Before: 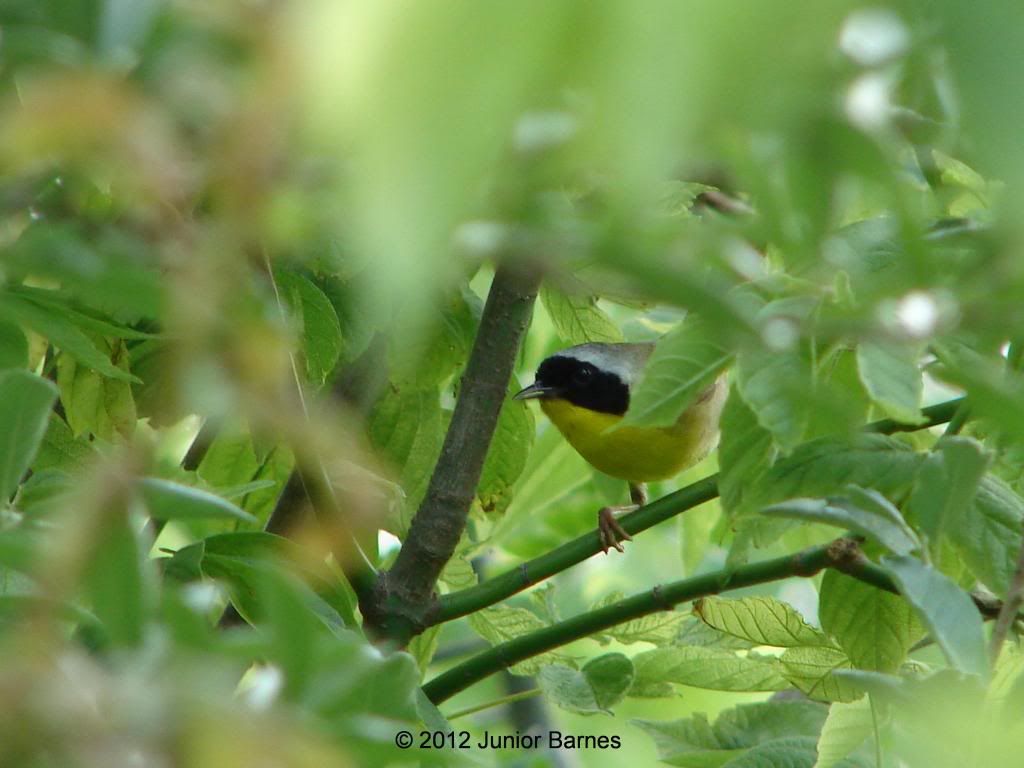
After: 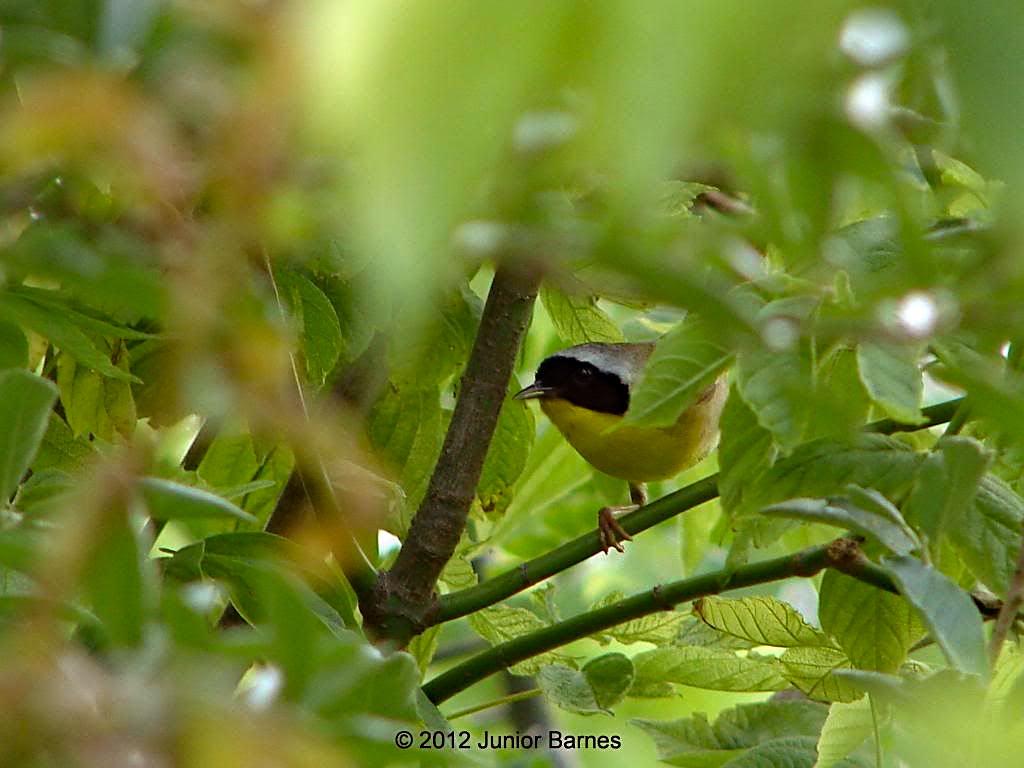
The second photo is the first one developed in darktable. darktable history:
sharpen: on, module defaults
haze removal: strength 0.29, distance 0.25, compatibility mode true, adaptive false
rgb levels: mode RGB, independent channels, levels [[0, 0.5, 1], [0, 0.521, 1], [0, 0.536, 1]]
